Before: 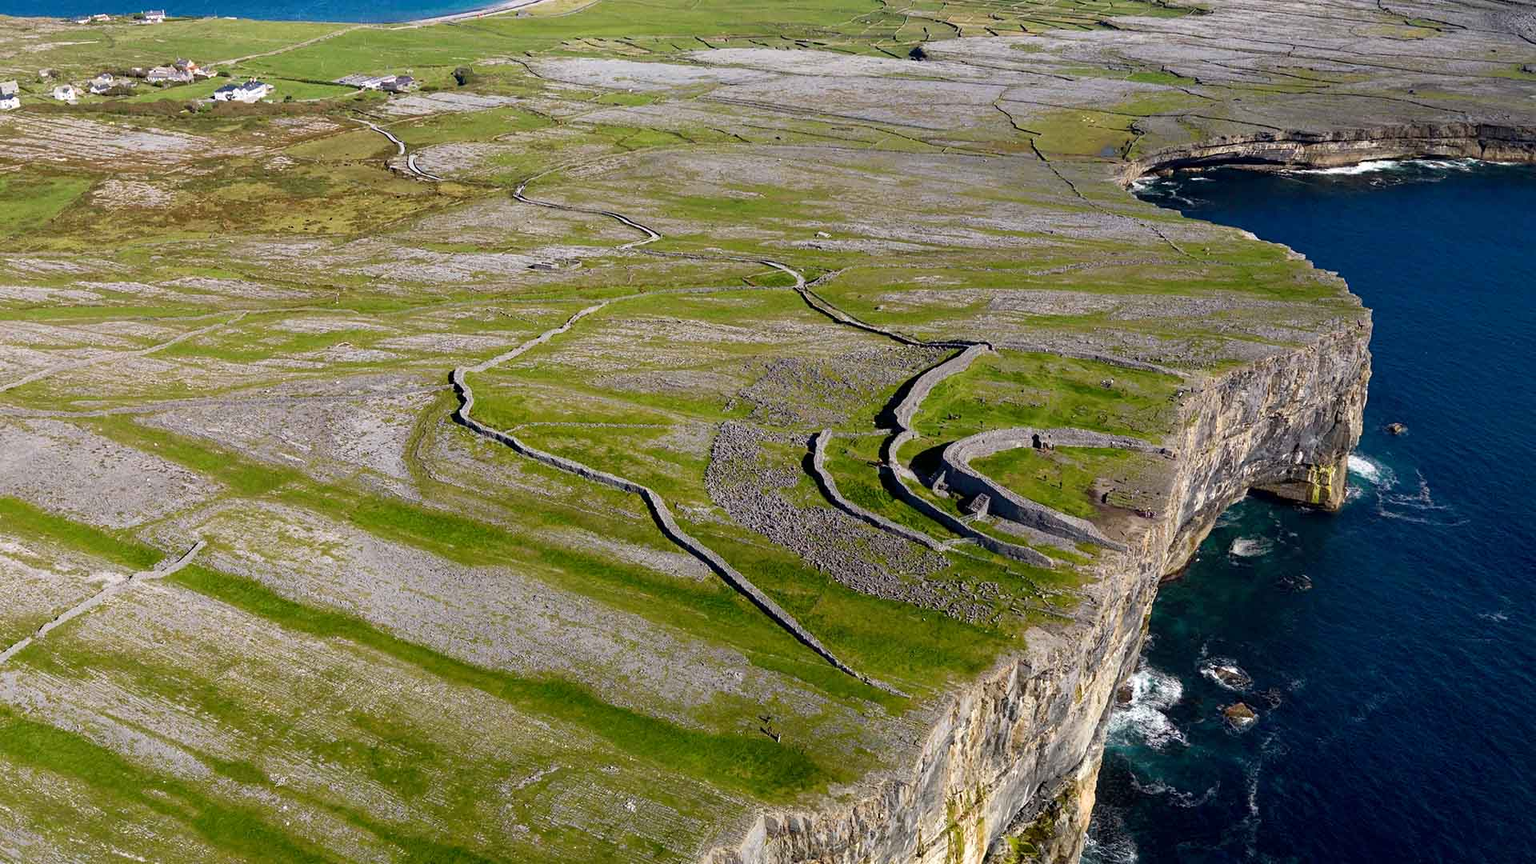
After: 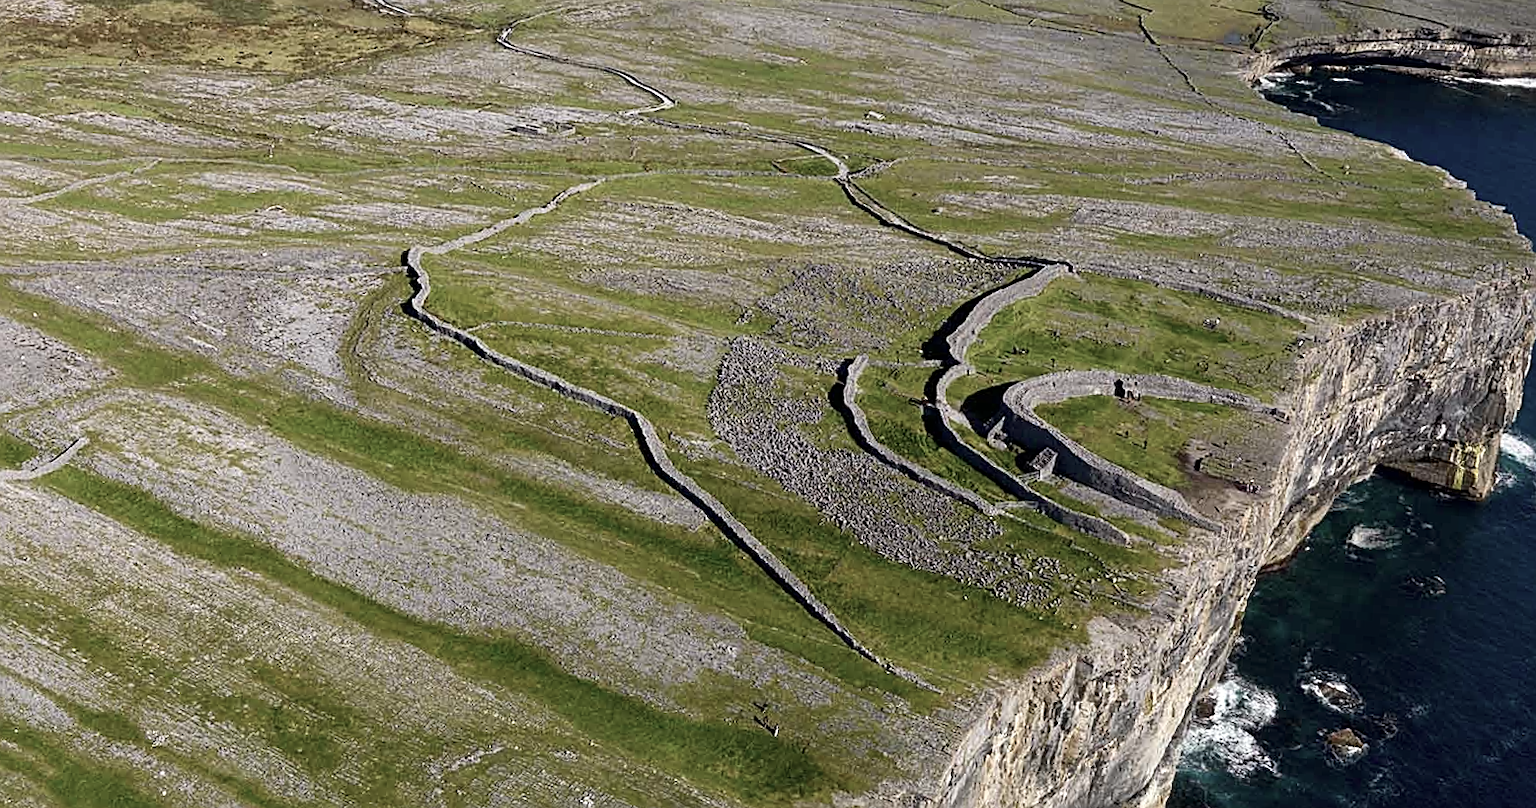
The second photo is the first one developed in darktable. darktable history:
crop and rotate: angle -4.09°, left 9.877%, top 20.574%, right 12.004%, bottom 11.96%
sharpen: on, module defaults
contrast brightness saturation: contrast 0.102, saturation -0.359
